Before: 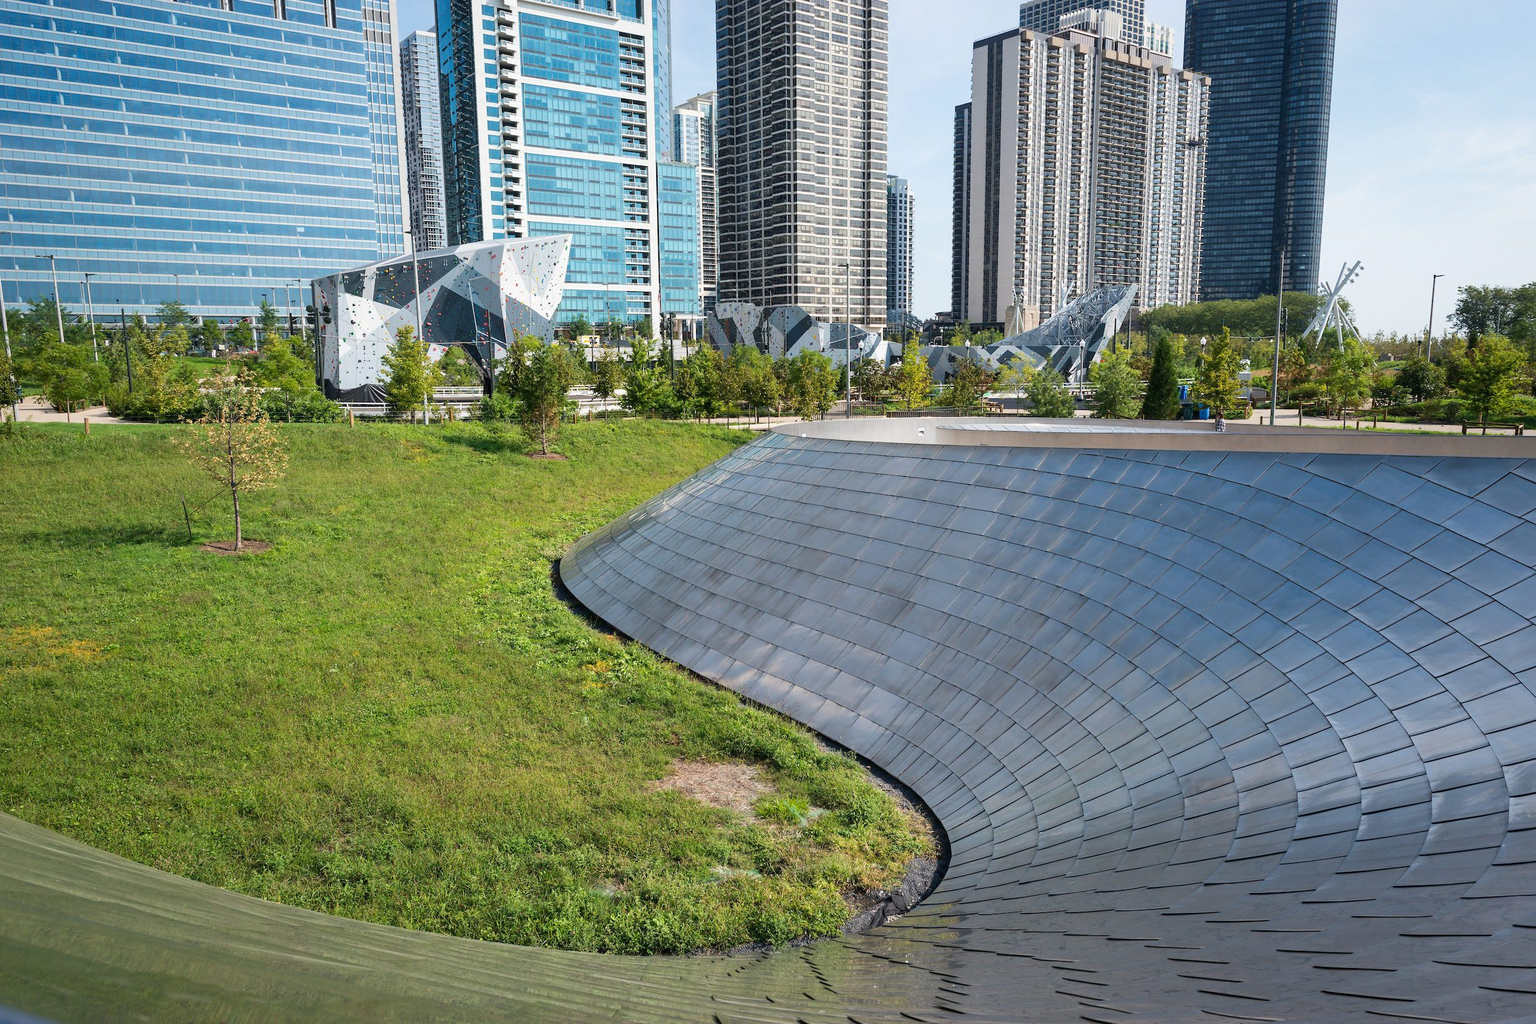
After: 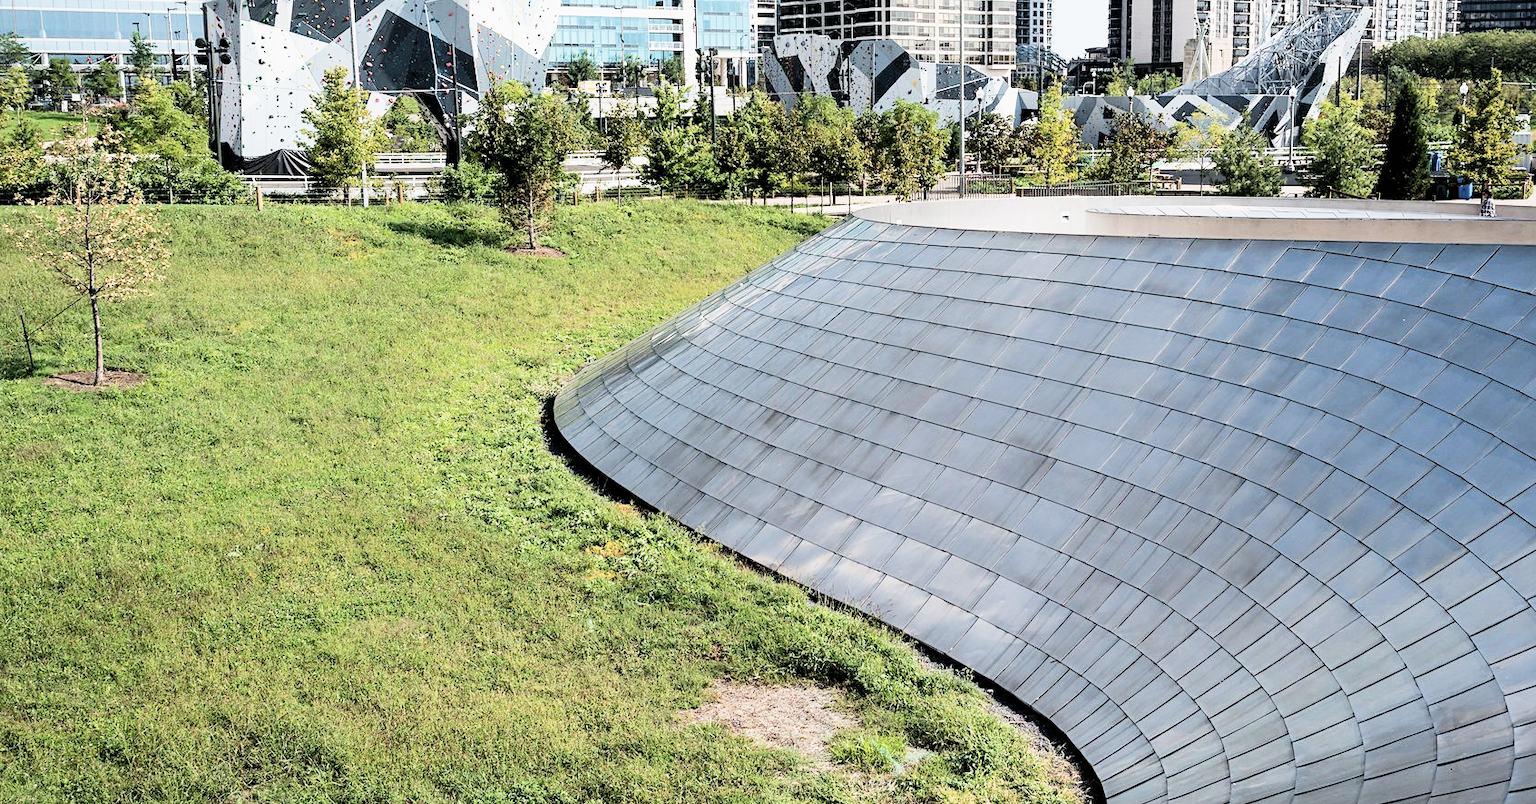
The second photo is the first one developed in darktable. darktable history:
color correction: highlights b* -0.038, saturation 0.809
crop: left 10.944%, top 27.252%, right 18.302%, bottom 17.116%
shadows and highlights: shadows 0.52, highlights 41.41
sharpen: amount 0.208
tone equalizer: -8 EV -0.754 EV, -7 EV -0.731 EV, -6 EV -0.58 EV, -5 EV -0.42 EV, -3 EV 0.388 EV, -2 EV 0.6 EV, -1 EV 0.686 EV, +0 EV 0.732 EV
filmic rgb: black relative exposure -5.03 EV, white relative exposure 3.97 EV, hardness 2.88, contrast 1.401, highlights saturation mix -30.09%
